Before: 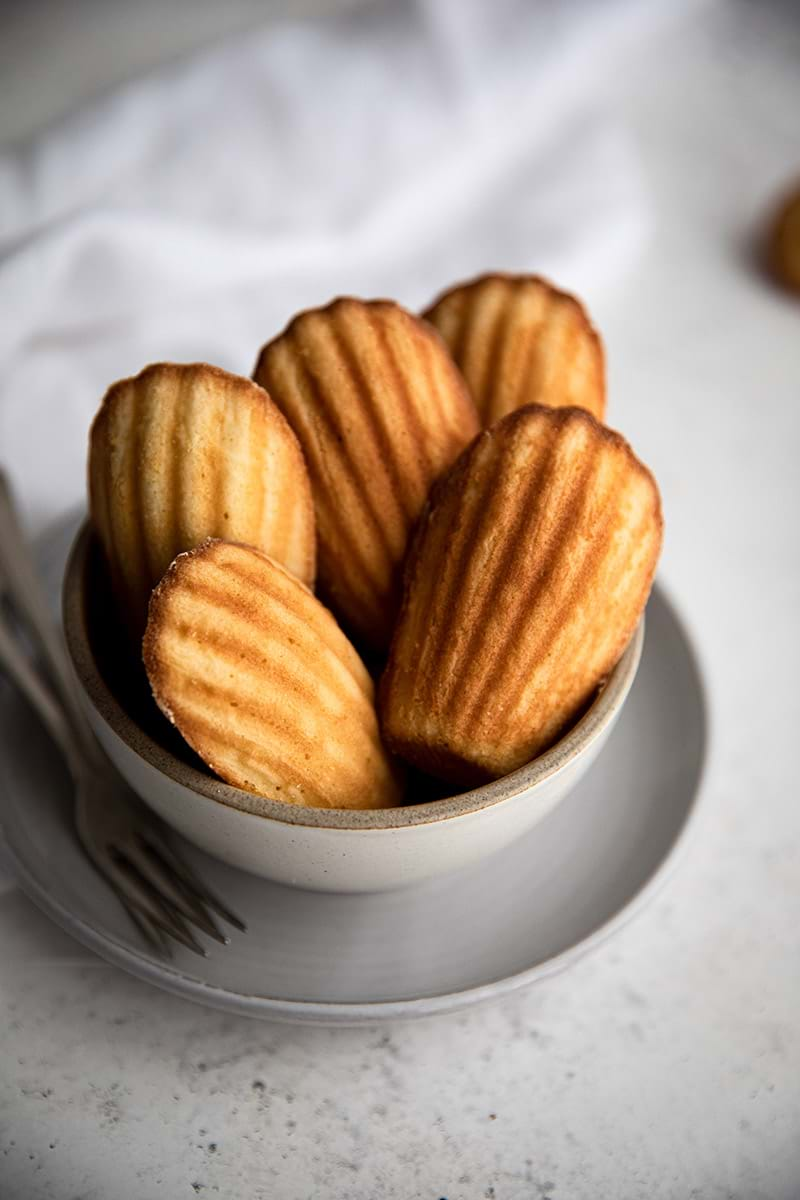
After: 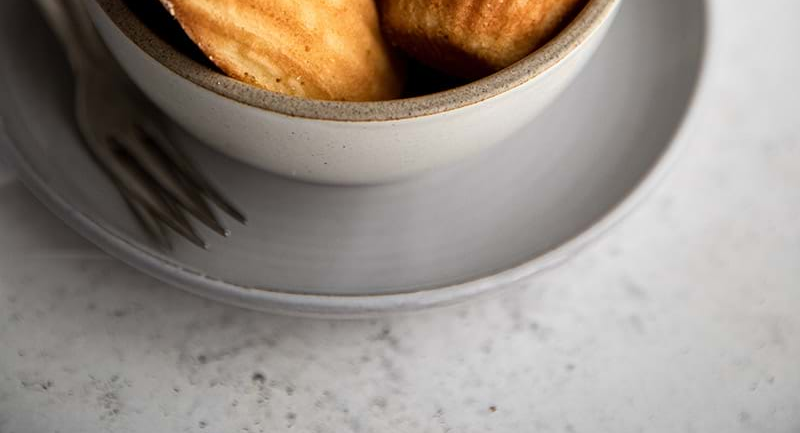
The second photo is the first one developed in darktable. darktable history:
crop and rotate: top 59.073%, bottom 4.775%
